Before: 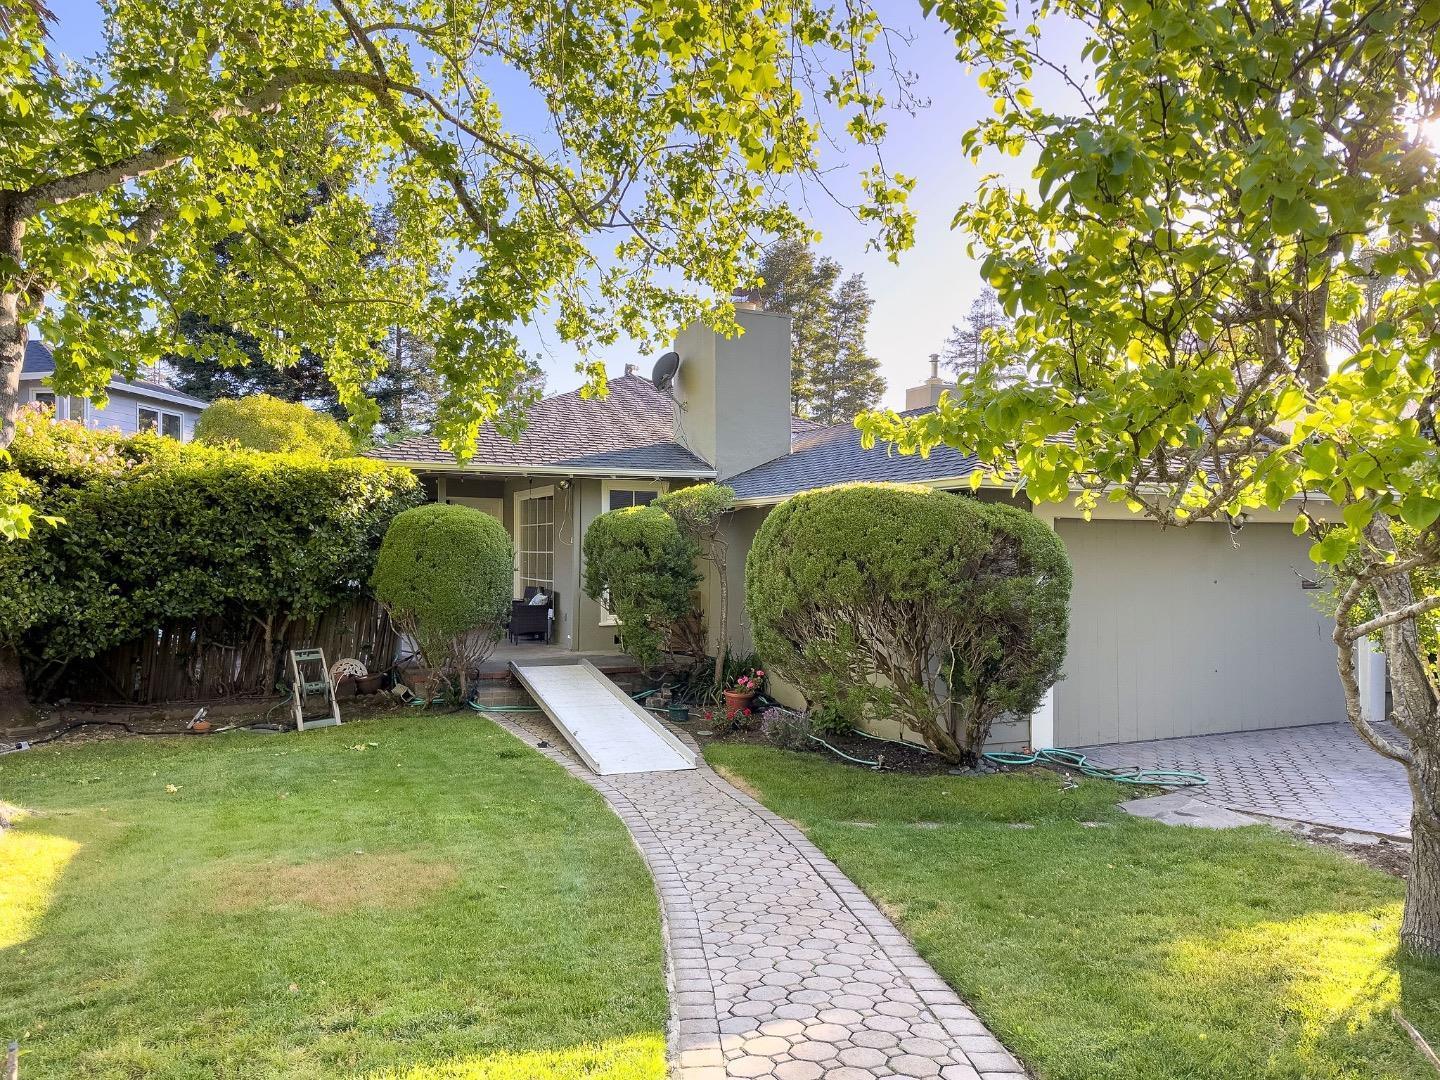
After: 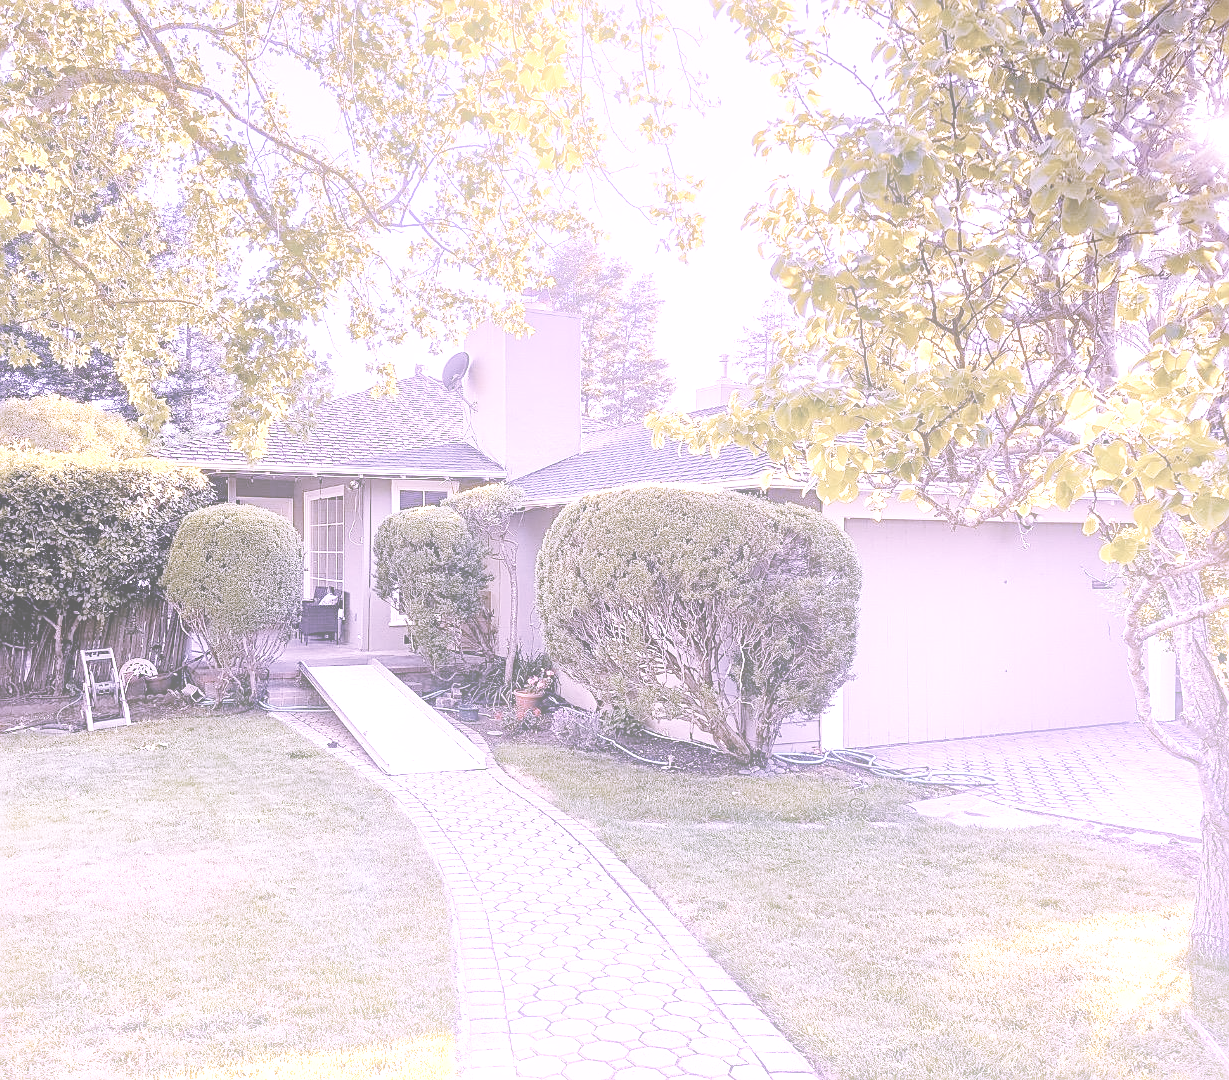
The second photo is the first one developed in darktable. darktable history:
sharpen: on, module defaults
base curve: curves: ch0 [(0, 0) (0.028, 0.03) (0.121, 0.232) (0.46, 0.748) (0.859, 0.968) (1, 1)], preserve colors none
shadows and highlights: low approximation 0.01, soften with gaussian
white balance: red 1.502, blue 2.365
levels: levels [0, 0.492, 0.984]
tone curve: color space Lab, linked channels, preserve colors none
local contrast: mode bilateral grid, contrast 20, coarseness 50, detail 130%, midtone range 0.2
color correction: saturation 0.3
bloom: size 38%, threshold 95%, strength 30%
local contrast "1": mode bilateral grid, contrast 20, coarseness 18, detail 152%, midtone range 0.2 | blend: blend mode normal (obsolete, clamping), opacity 100%; mask: uniform (no mask)
raw denoise: x [[0, 0.25, 0.5, 0.75, 1] ×4]
crop and rotate: left 14.584%
